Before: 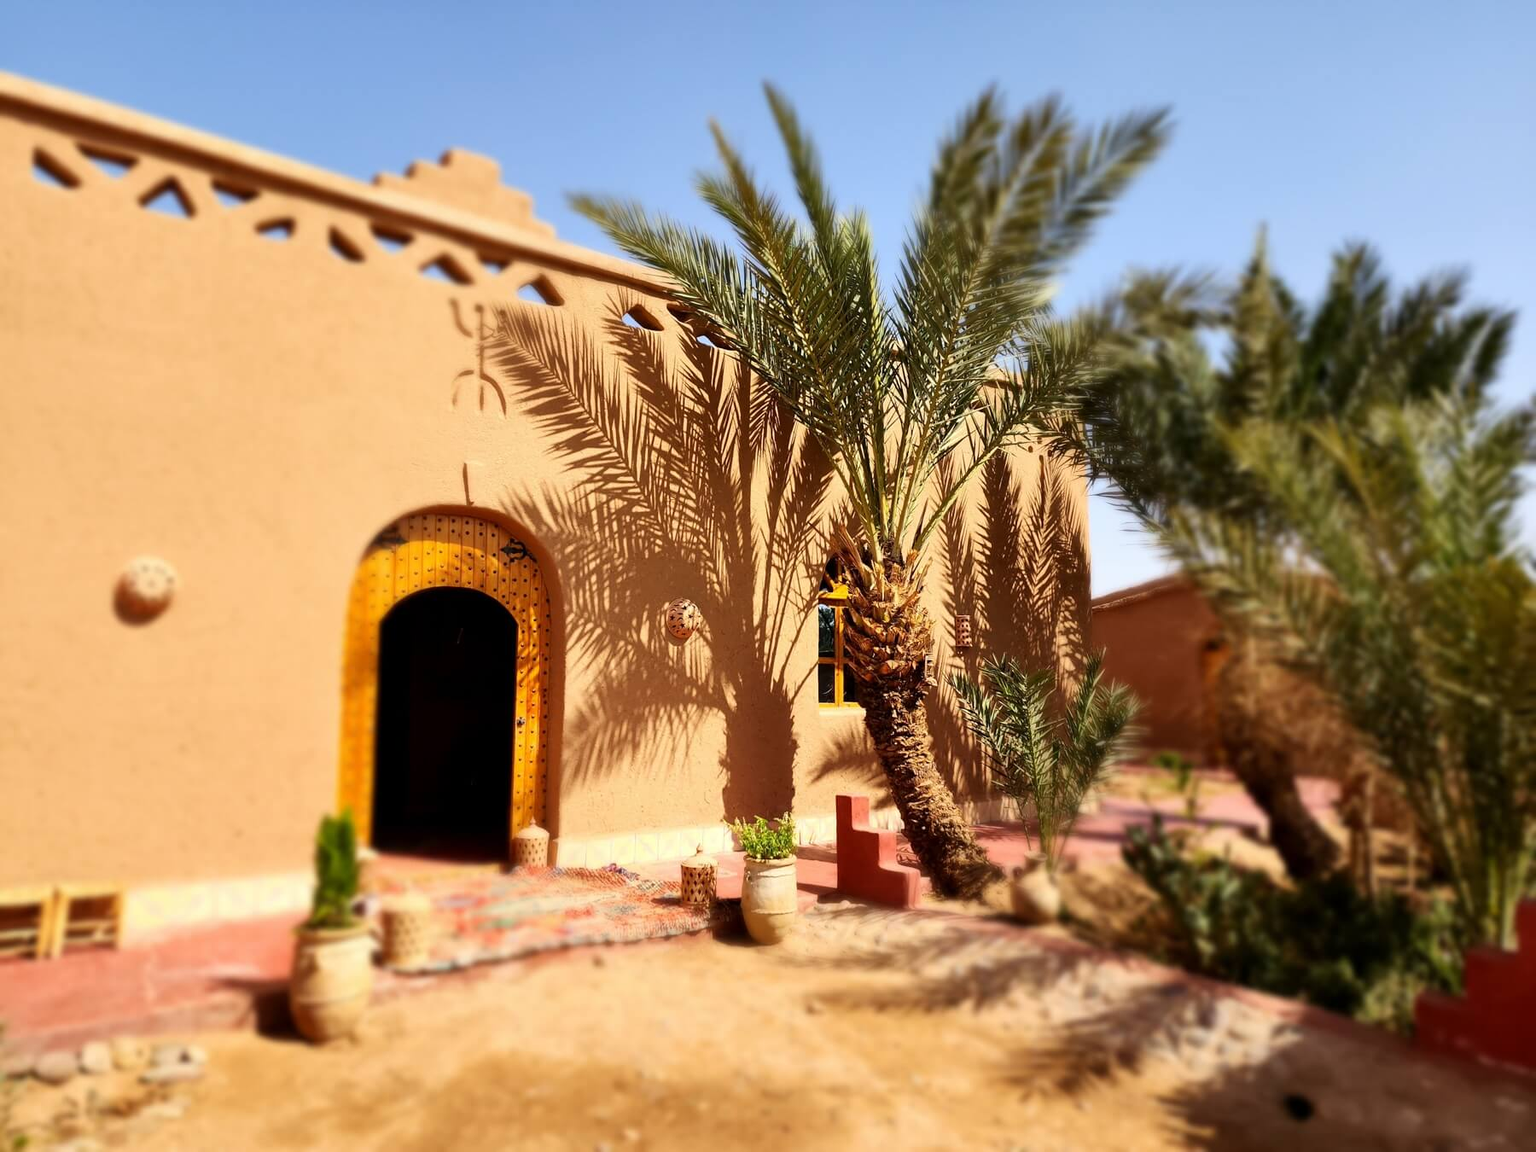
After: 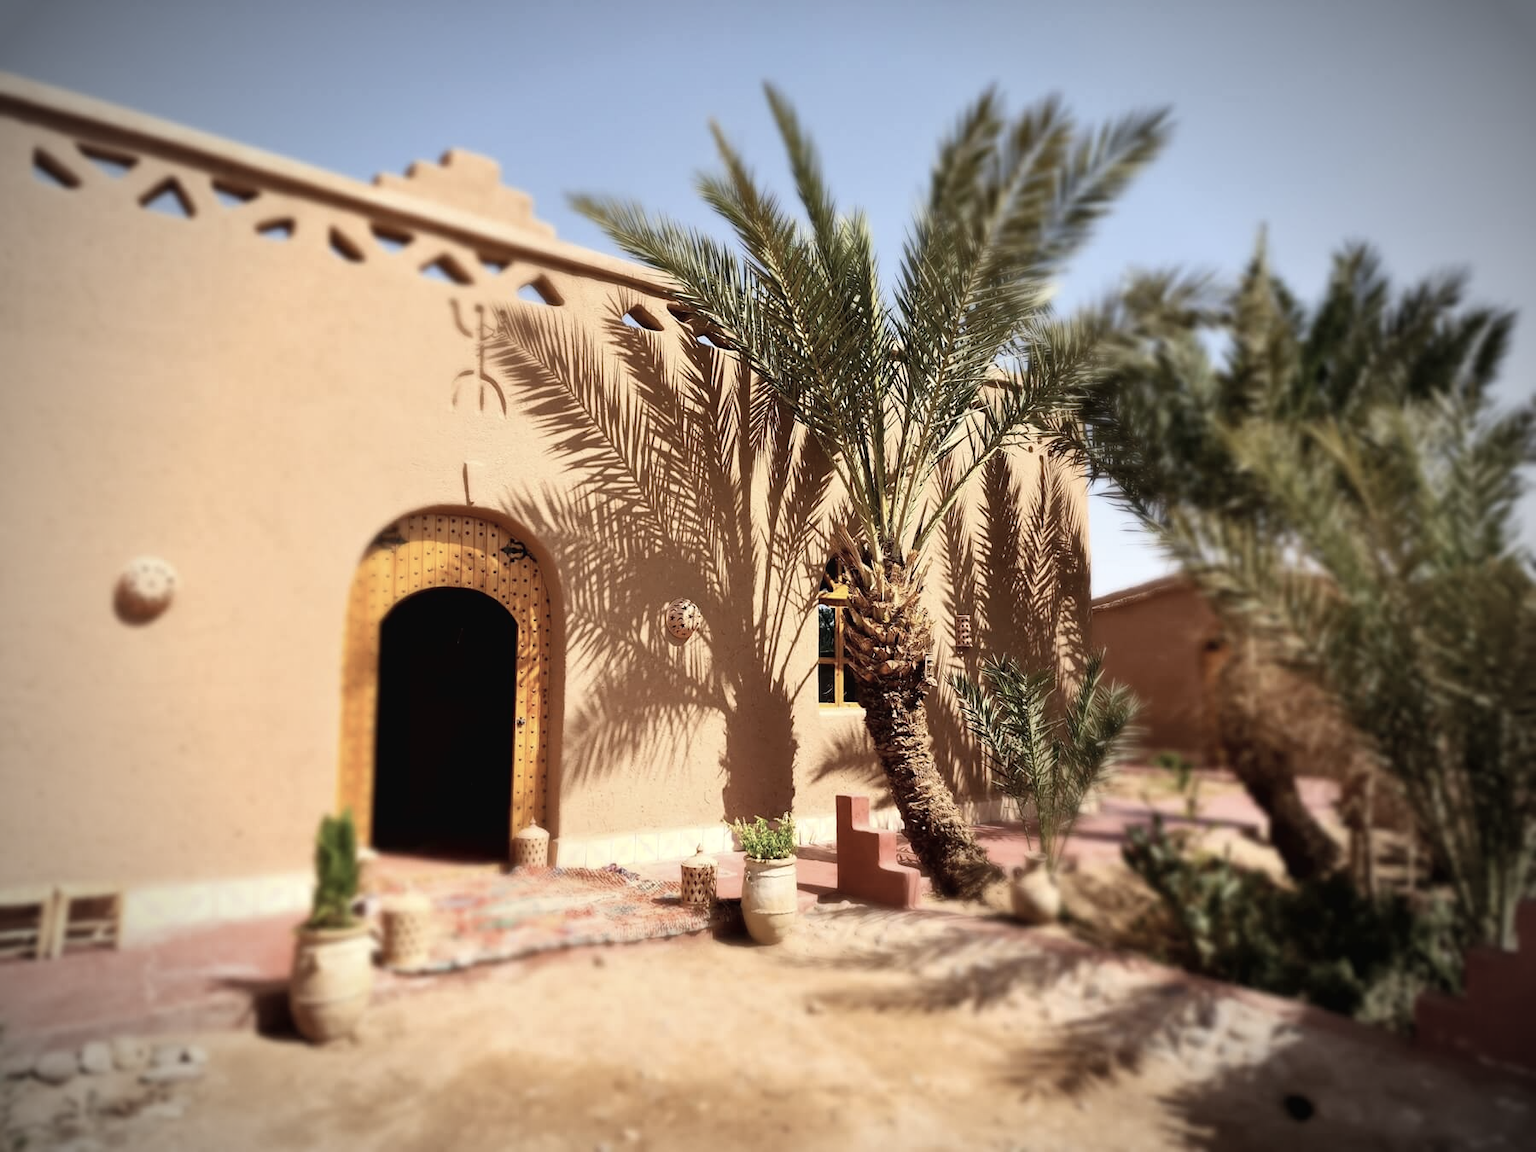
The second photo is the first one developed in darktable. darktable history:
vignetting: fall-off start 75%, brightness -0.692, width/height ratio 1.084
tone equalizer: on, module defaults
exposure: black level correction 0.002, exposure 0.15 EV, compensate highlight preservation false
contrast brightness saturation: contrast -0.05, saturation -0.41
